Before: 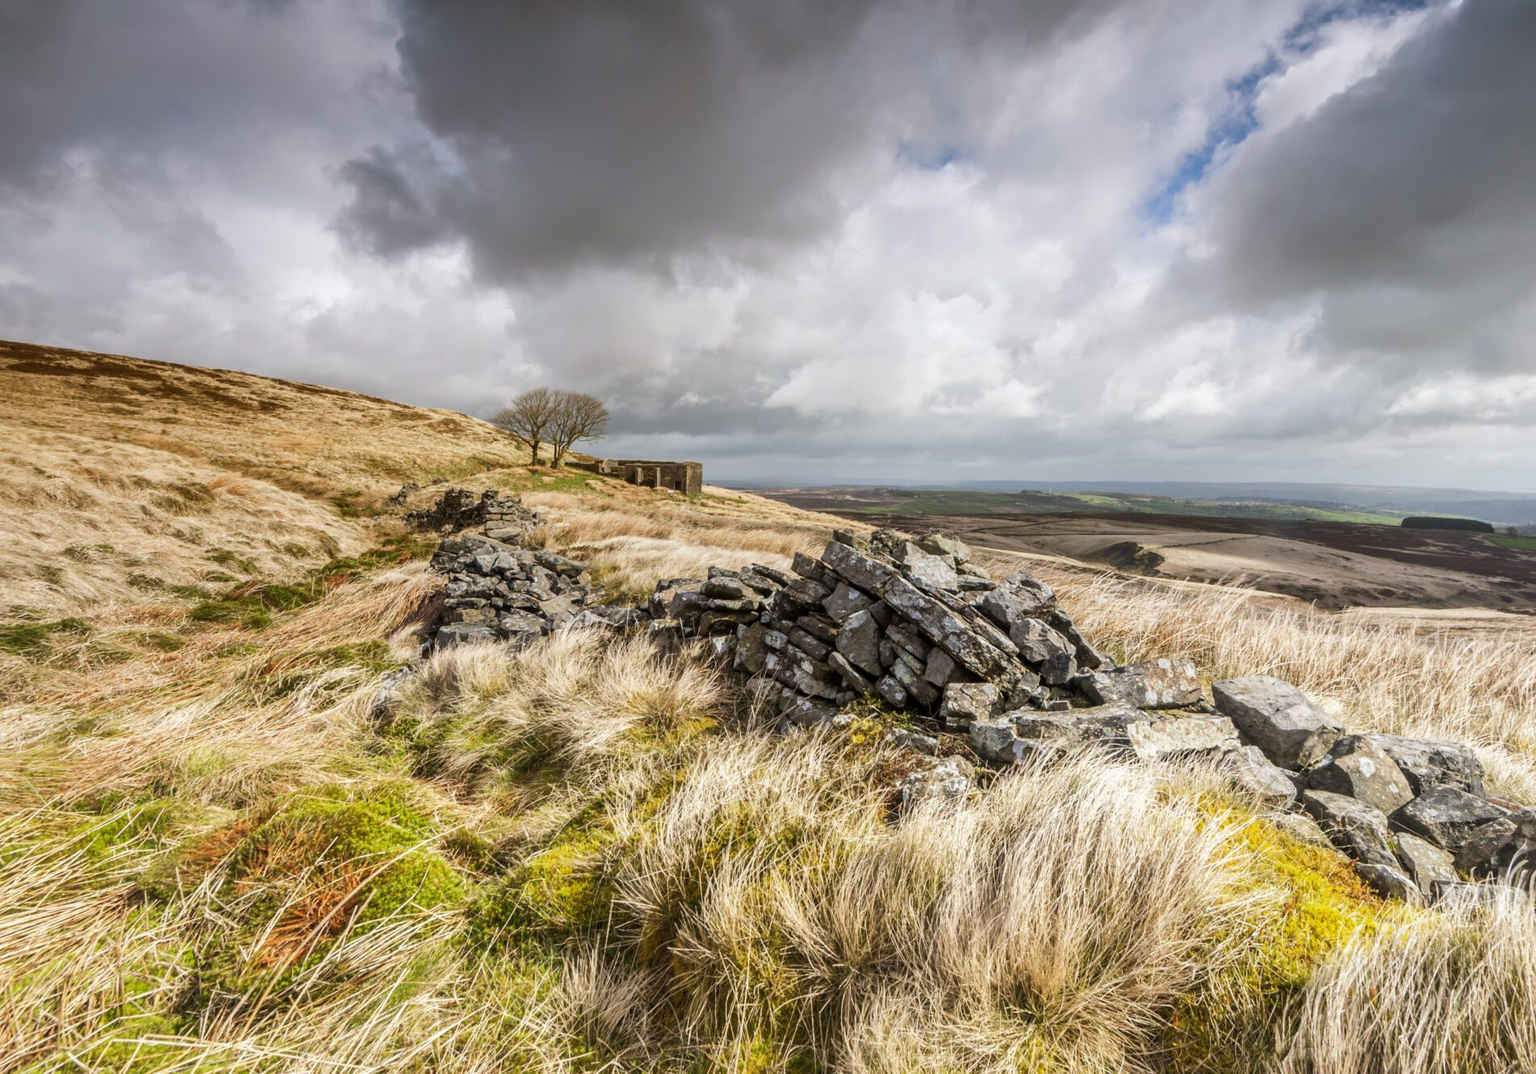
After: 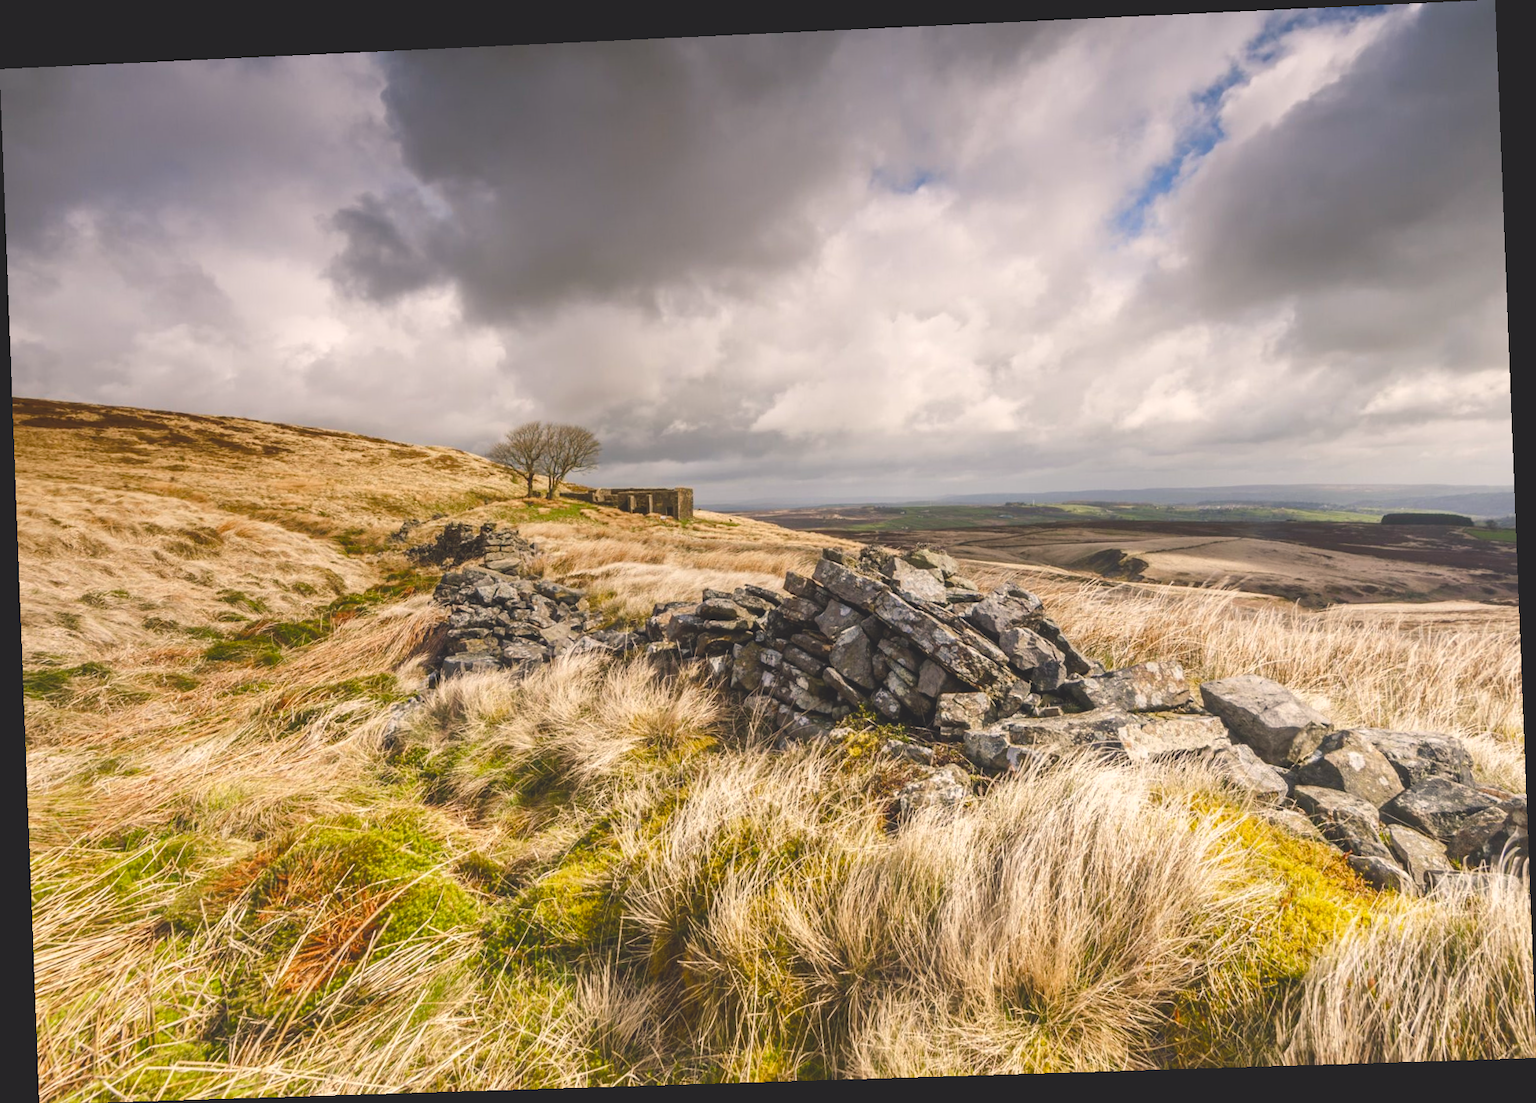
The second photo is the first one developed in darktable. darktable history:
rotate and perspective: rotation -2.22°, lens shift (horizontal) -0.022, automatic cropping off
color balance rgb: shadows lift › chroma 2%, shadows lift › hue 247.2°, power › chroma 0.3%, power › hue 25.2°, highlights gain › chroma 3%, highlights gain › hue 60°, global offset › luminance 2%, perceptual saturation grading › global saturation 20%, perceptual saturation grading › highlights -20%, perceptual saturation grading › shadows 30%
